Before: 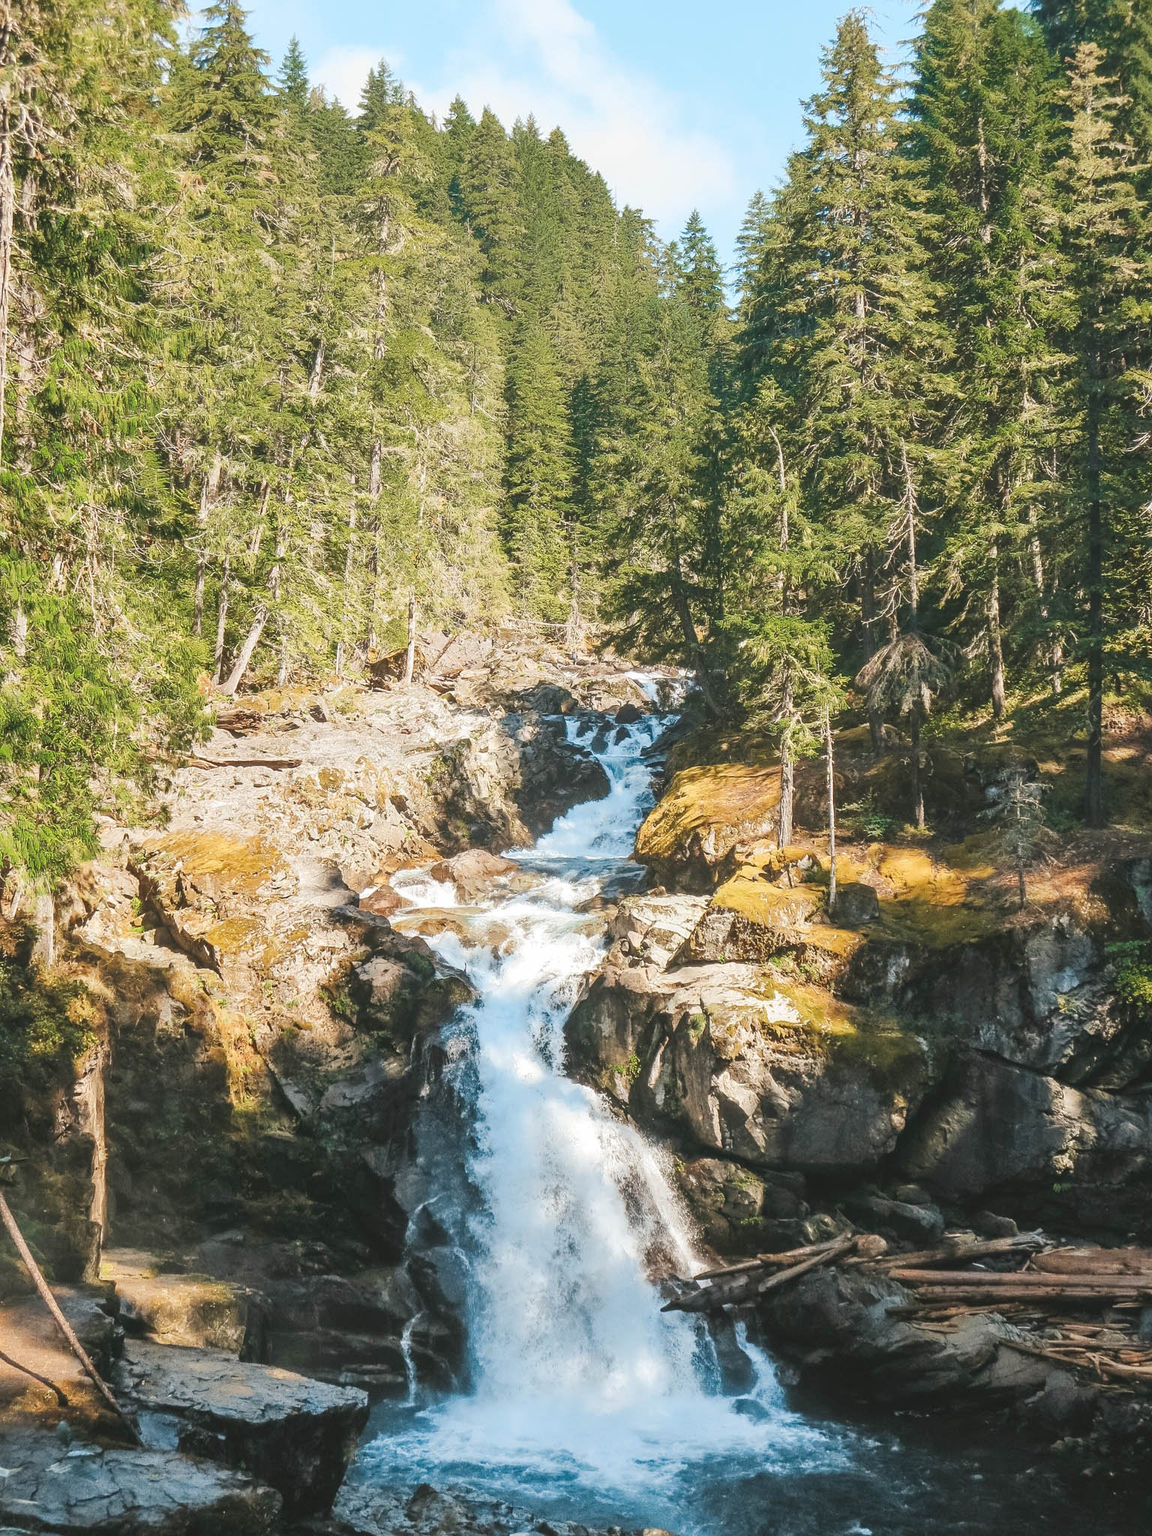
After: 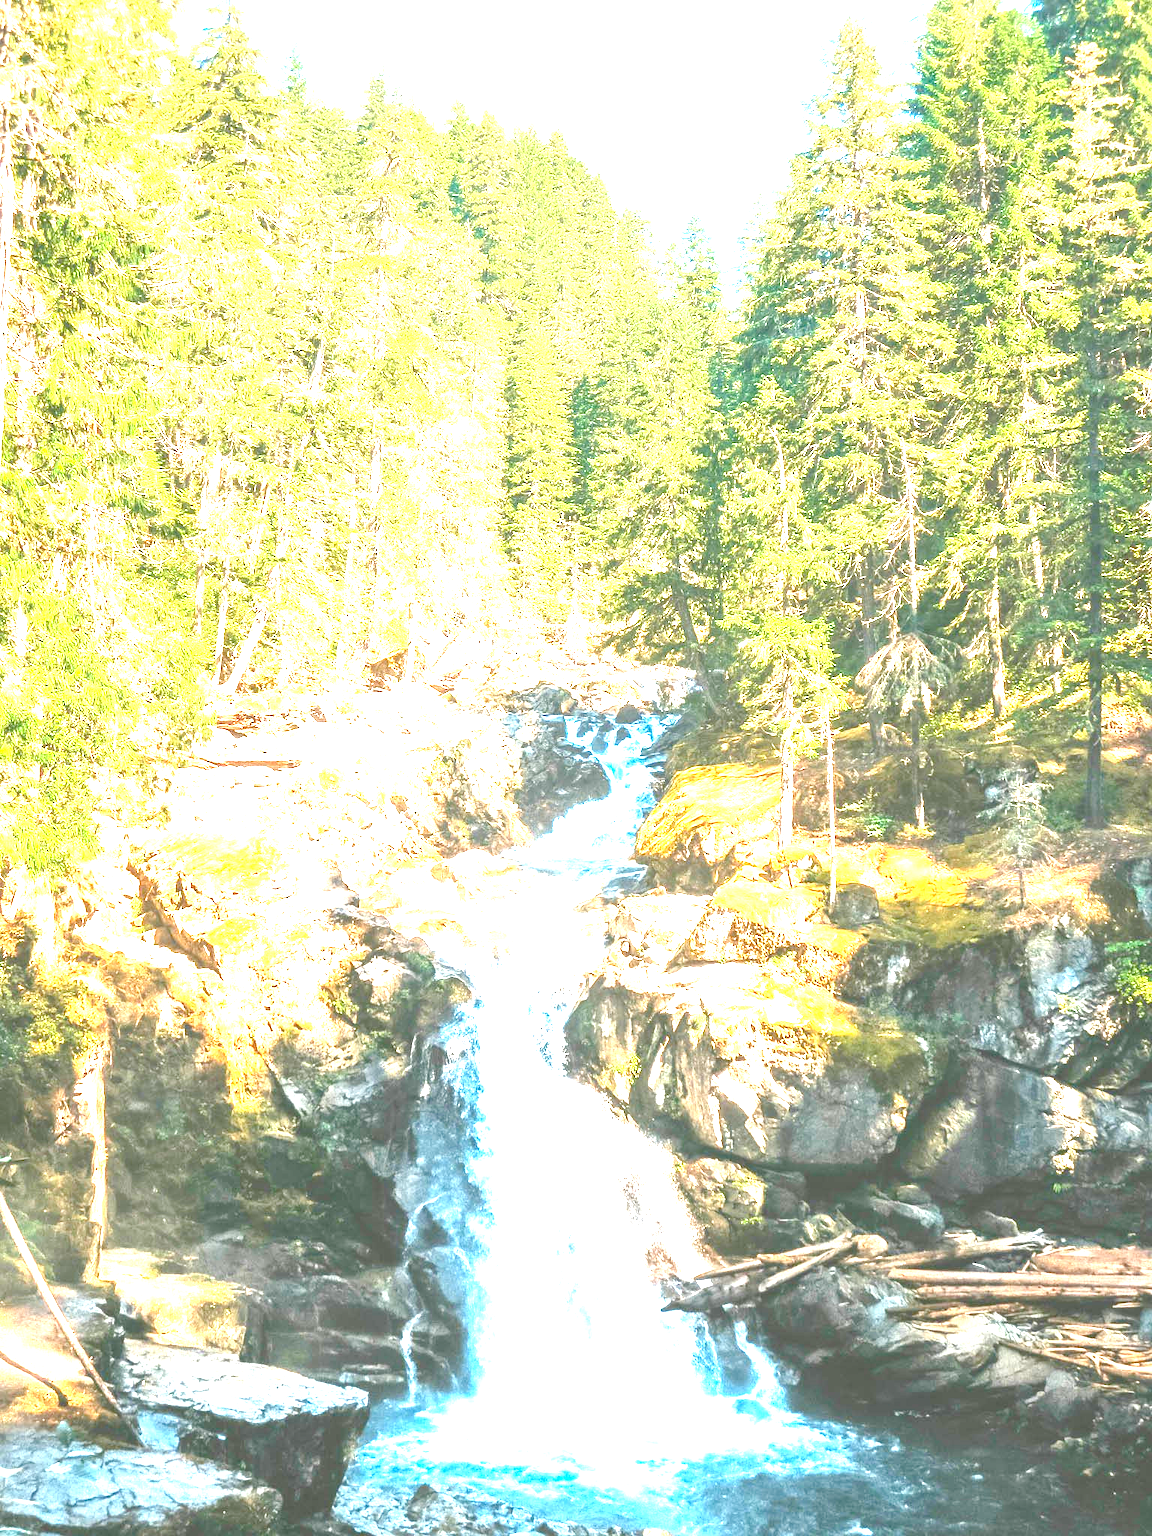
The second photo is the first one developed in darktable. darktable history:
tone equalizer: on, module defaults
contrast brightness saturation: contrast -0.094, brightness 0.05, saturation 0.083
color balance rgb: perceptual saturation grading › global saturation 20%, perceptual saturation grading › highlights -24.764%, perceptual saturation grading › shadows 49.415%
exposure: black level correction 0.001, exposure 2.659 EV, compensate exposure bias true, compensate highlight preservation false
